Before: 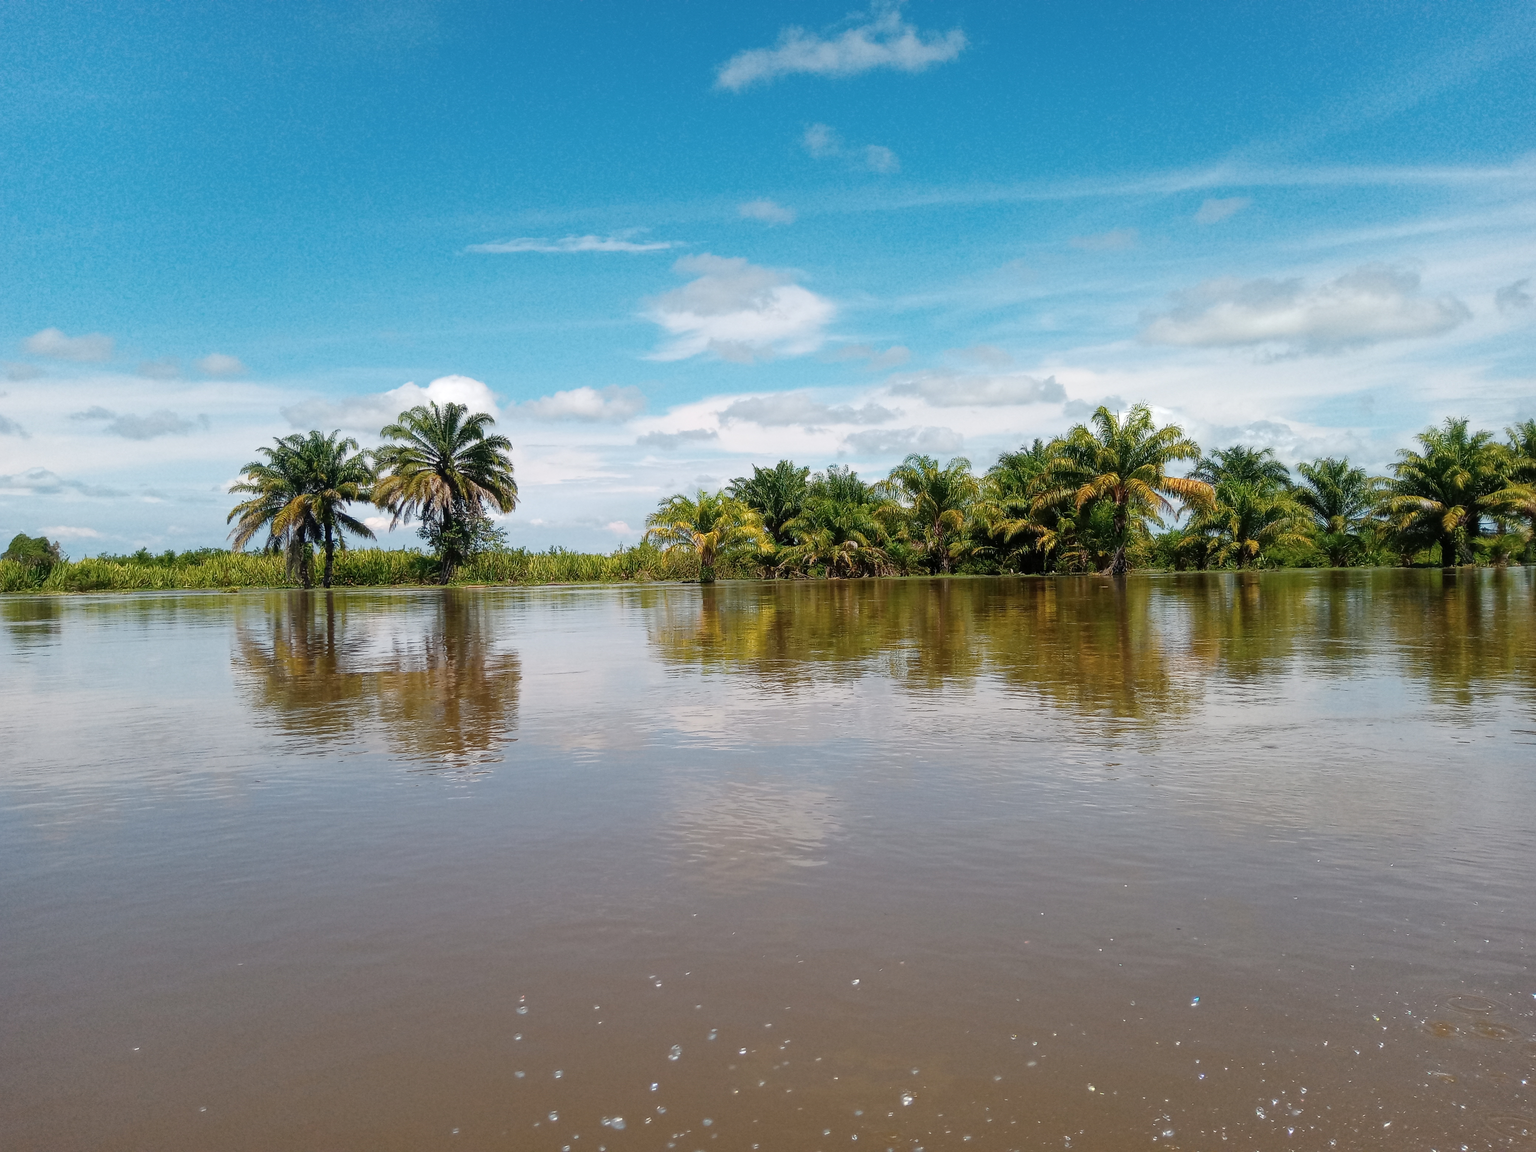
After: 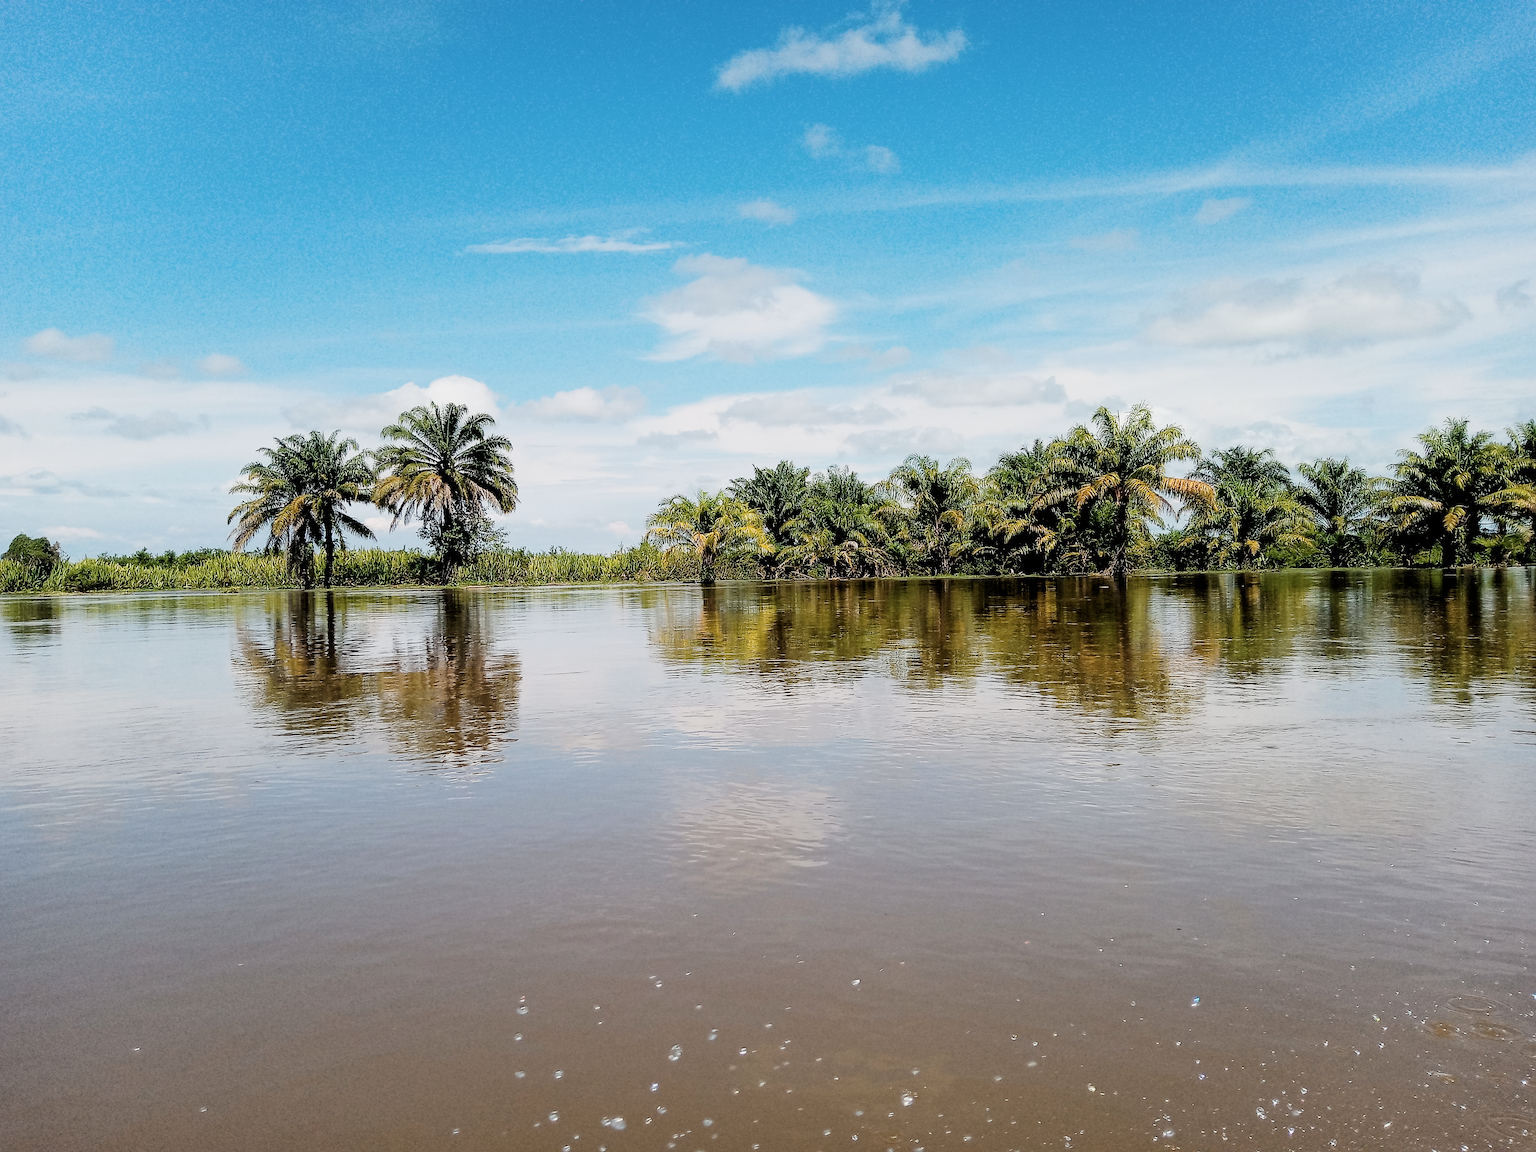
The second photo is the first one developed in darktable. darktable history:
sharpen: radius 1.4, amount 1.25, threshold 0.7
filmic rgb: black relative exposure -5 EV, hardness 2.88, contrast 1.4, highlights saturation mix -30%
rgb levels: levels [[0.01, 0.419, 0.839], [0, 0.5, 1], [0, 0.5, 1]]
